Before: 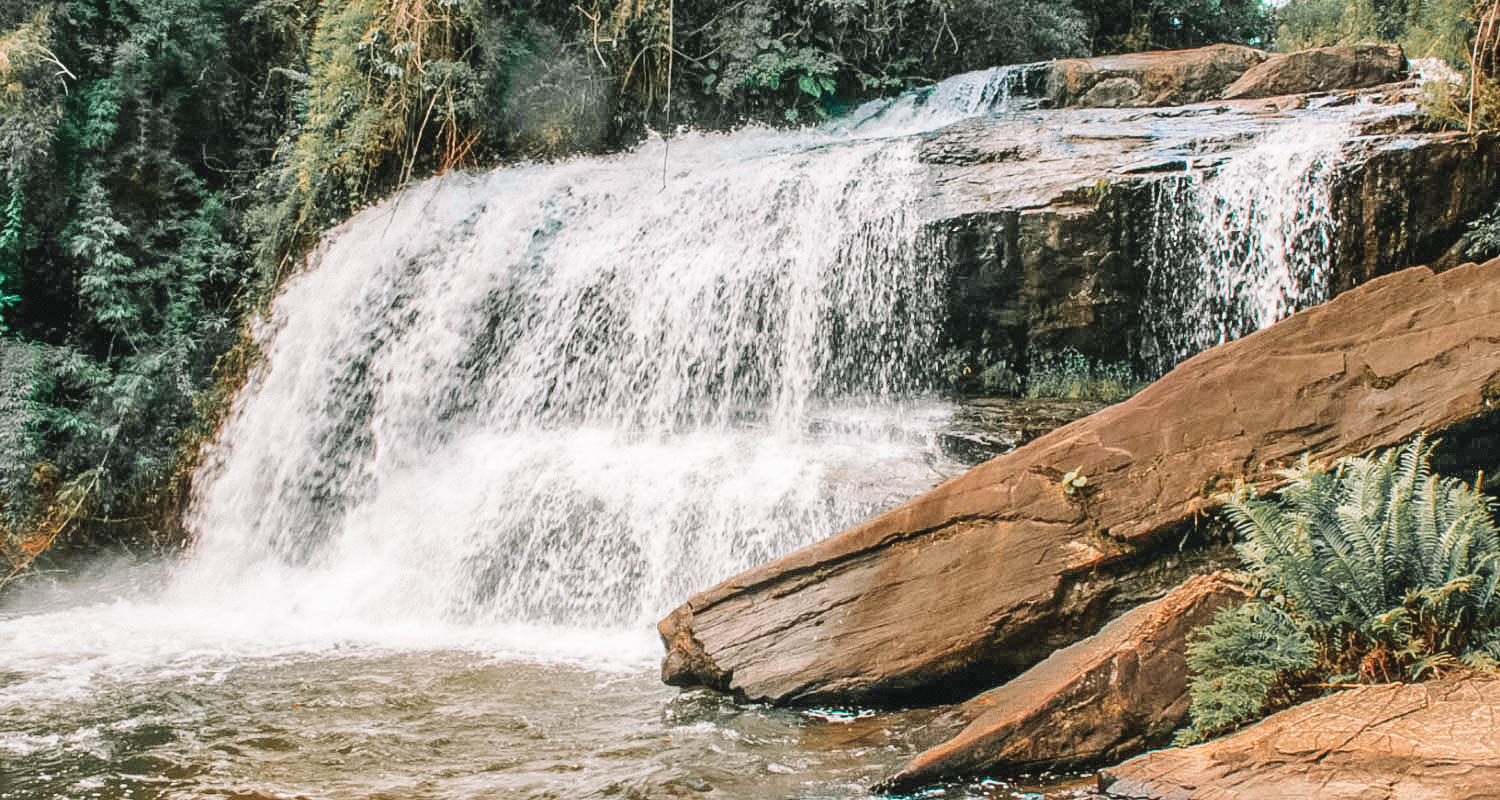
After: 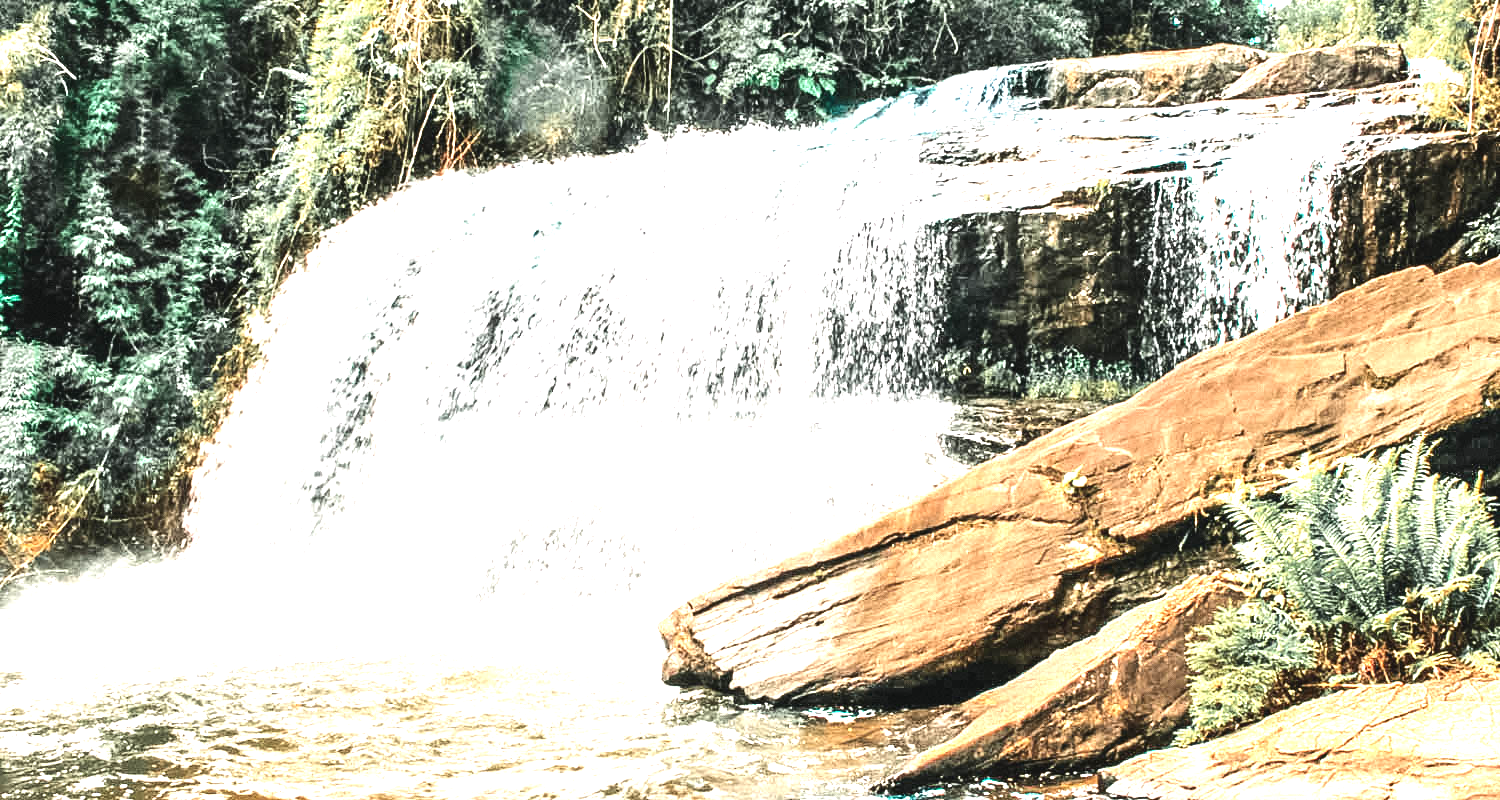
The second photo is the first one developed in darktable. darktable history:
exposure: exposure 0.999 EV, compensate highlight preservation false
tone equalizer: -8 EV -0.75 EV, -7 EV -0.7 EV, -6 EV -0.6 EV, -5 EV -0.4 EV, -3 EV 0.4 EV, -2 EV 0.6 EV, -1 EV 0.7 EV, +0 EV 0.75 EV, edges refinement/feathering 500, mask exposure compensation -1.57 EV, preserve details no
